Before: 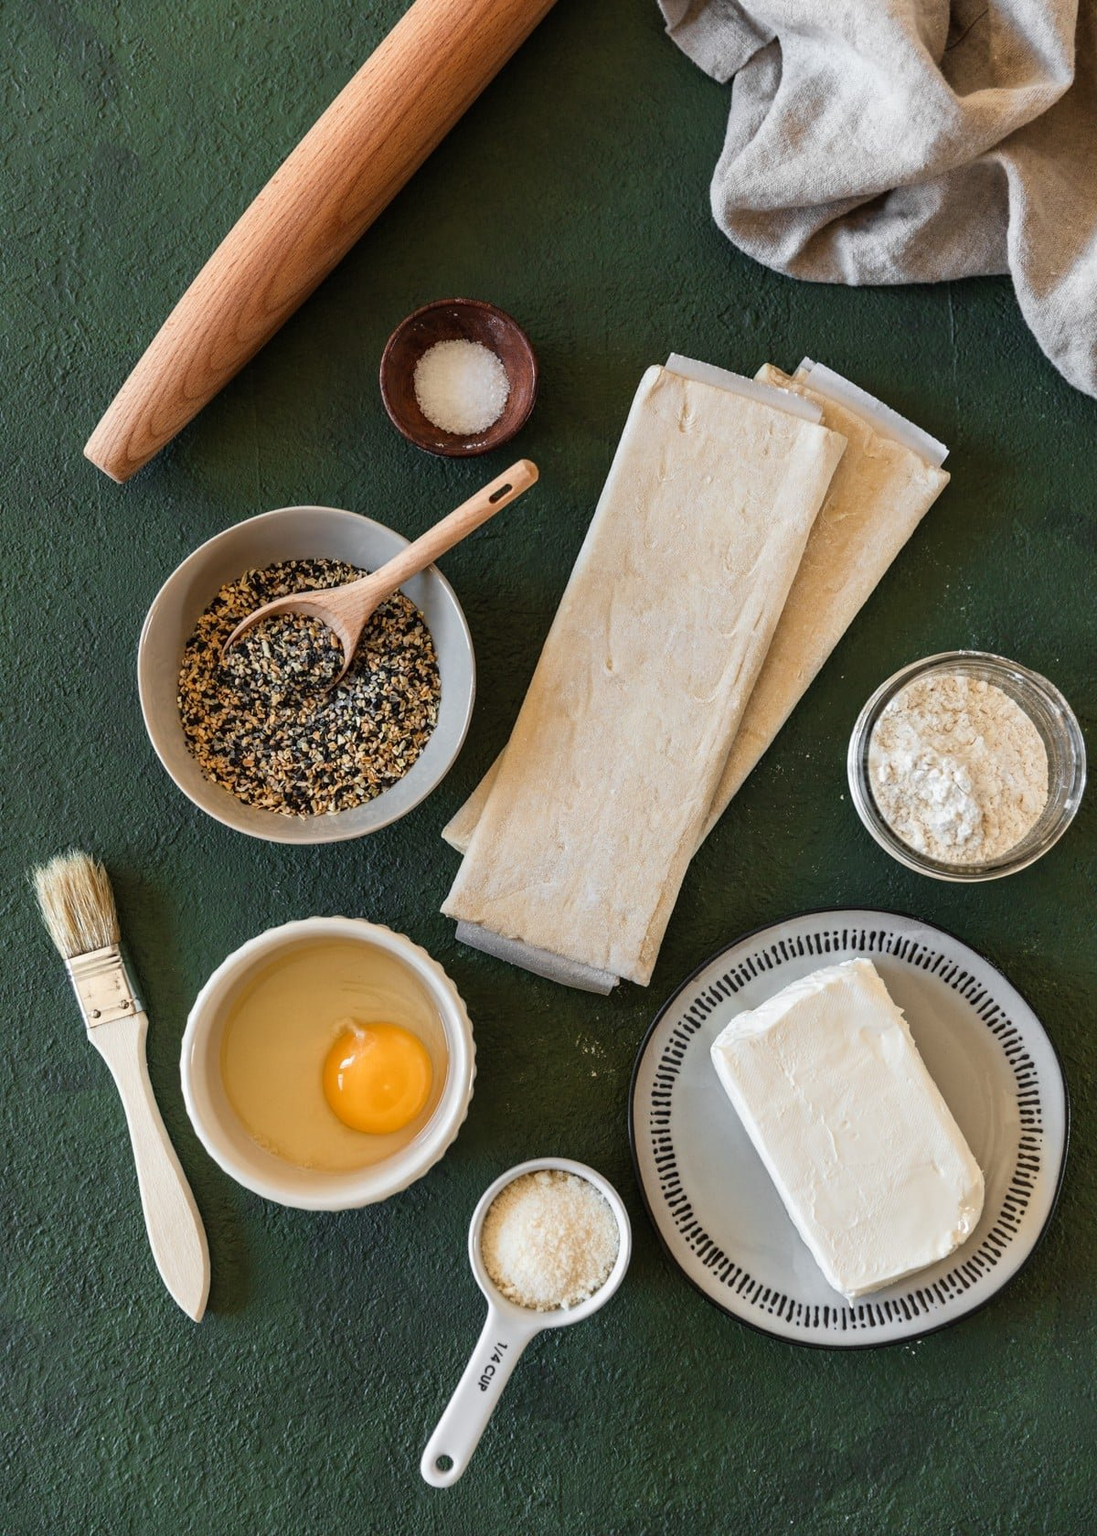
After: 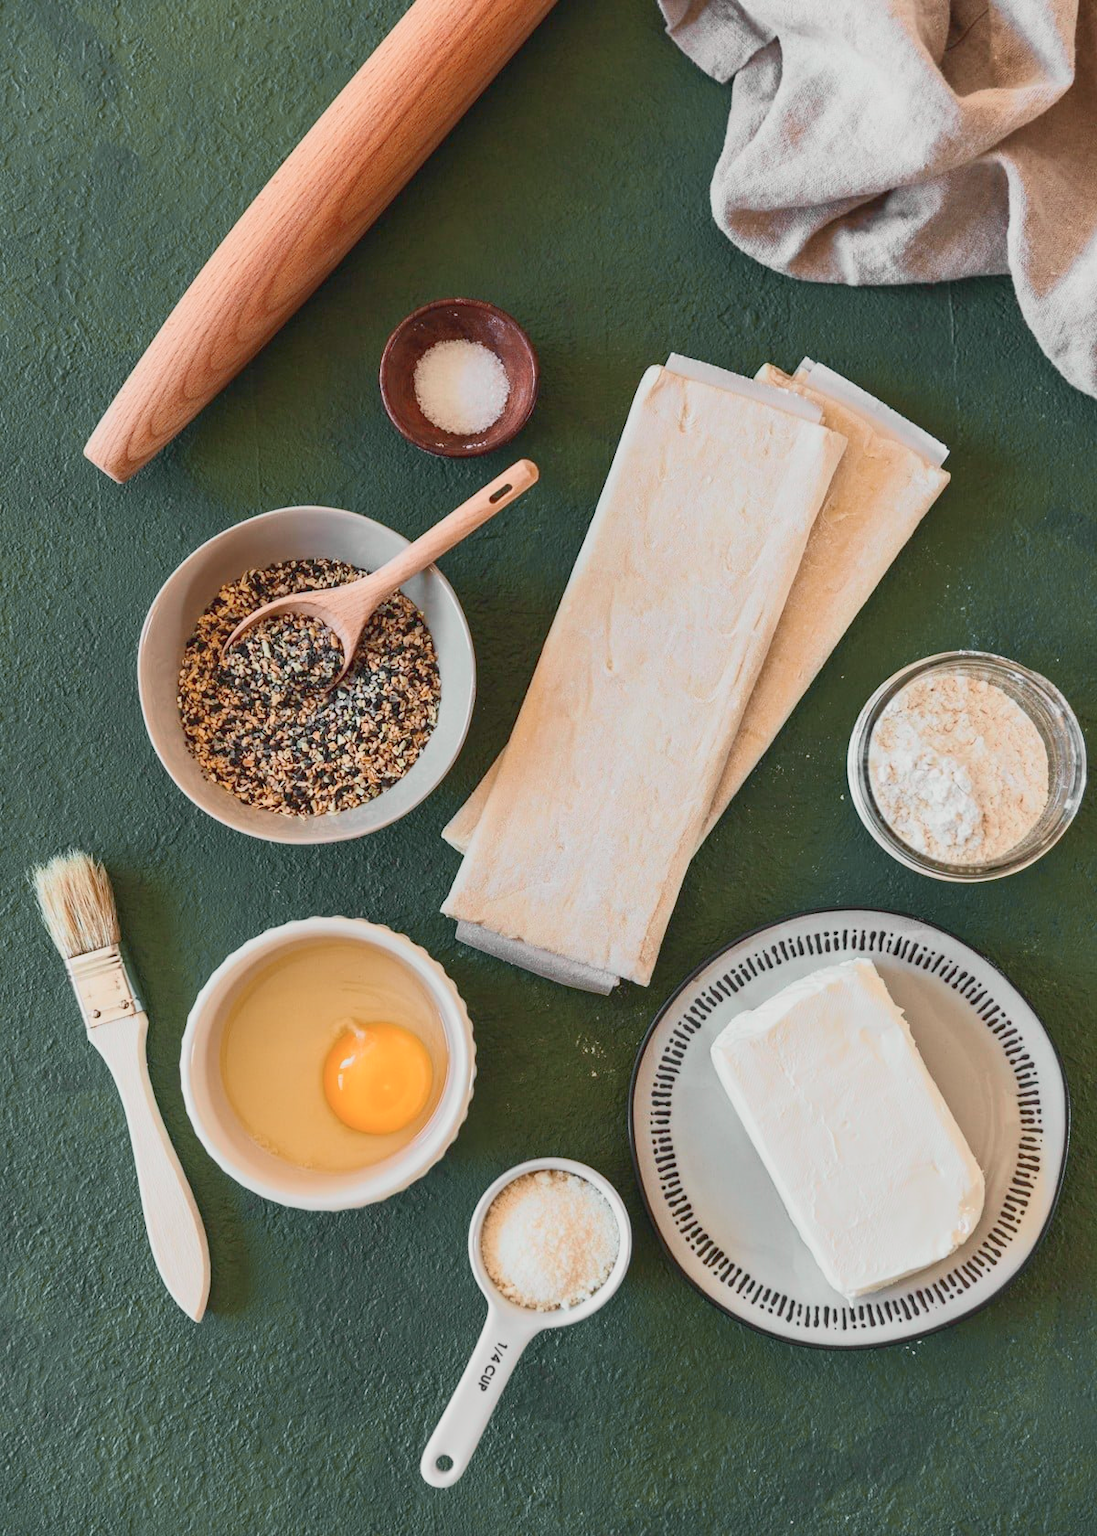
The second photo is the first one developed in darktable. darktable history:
color balance rgb: contrast -30%
tone curve: curves: ch0 [(0, 0.026) (0.172, 0.194) (0.398, 0.437) (0.469, 0.544) (0.612, 0.741) (0.845, 0.926) (1, 0.968)]; ch1 [(0, 0) (0.437, 0.453) (0.472, 0.467) (0.502, 0.502) (0.531, 0.546) (0.574, 0.583) (0.617, 0.64) (0.699, 0.749) (0.859, 0.919) (1, 1)]; ch2 [(0, 0) (0.33, 0.301) (0.421, 0.443) (0.476, 0.502) (0.511, 0.504) (0.553, 0.553) (0.595, 0.586) (0.664, 0.664) (1, 1)], color space Lab, independent channels, preserve colors none
